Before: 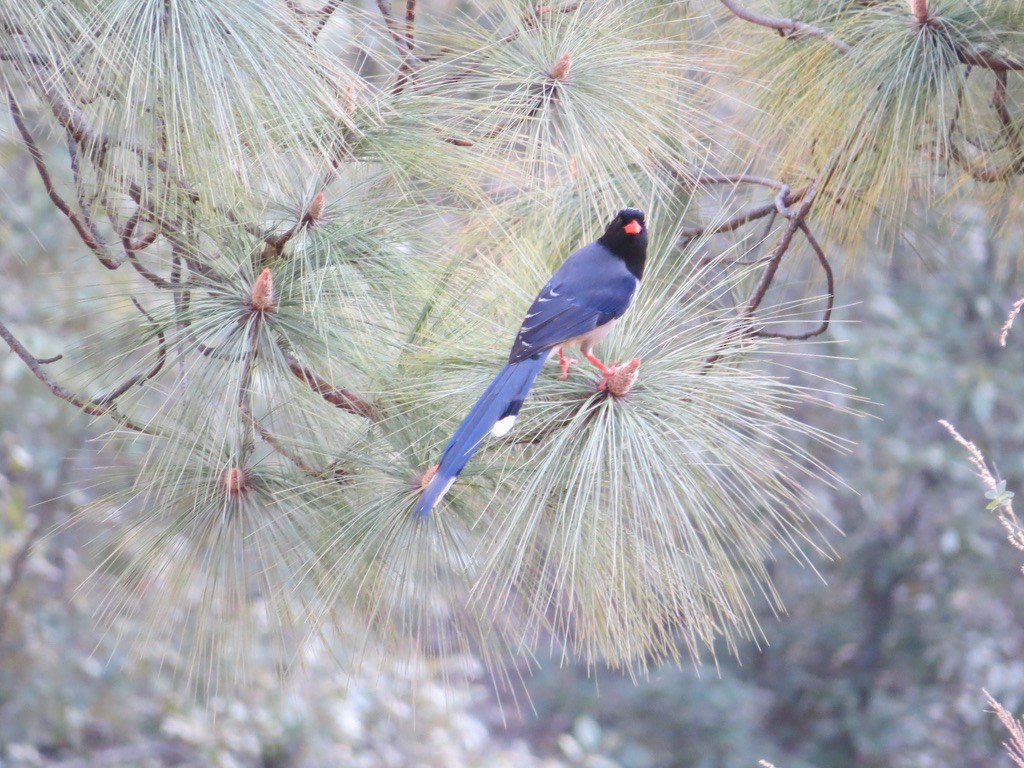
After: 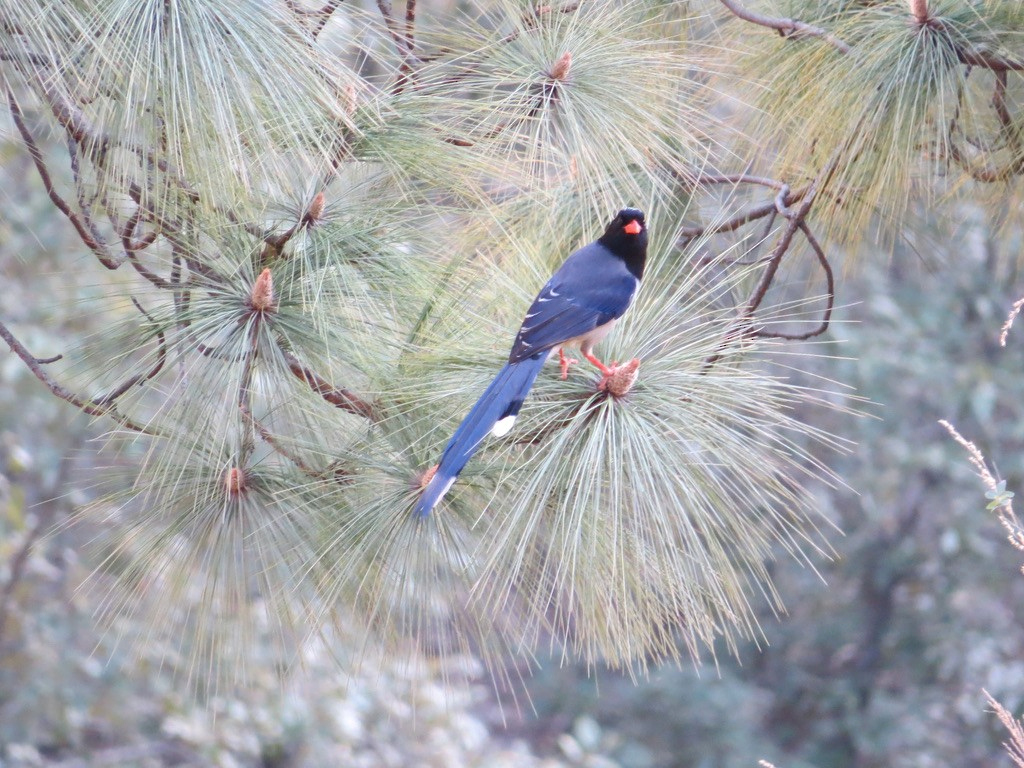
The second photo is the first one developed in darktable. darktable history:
shadows and highlights: shadows -87.8, highlights -36.77, highlights color adjustment 78.38%, soften with gaussian
exposure: exposure 0.026 EV, compensate highlight preservation false
